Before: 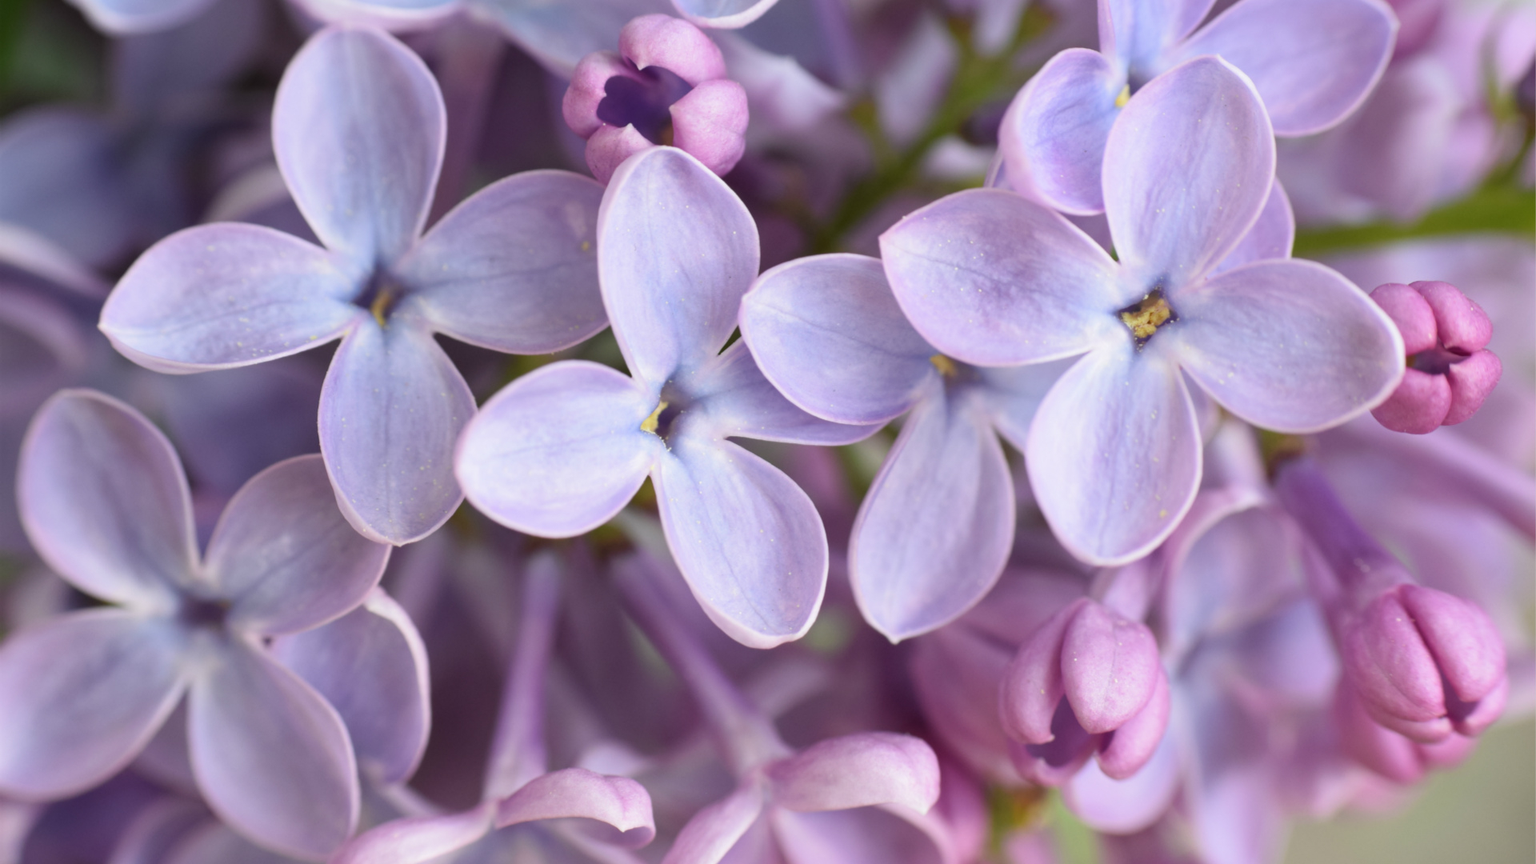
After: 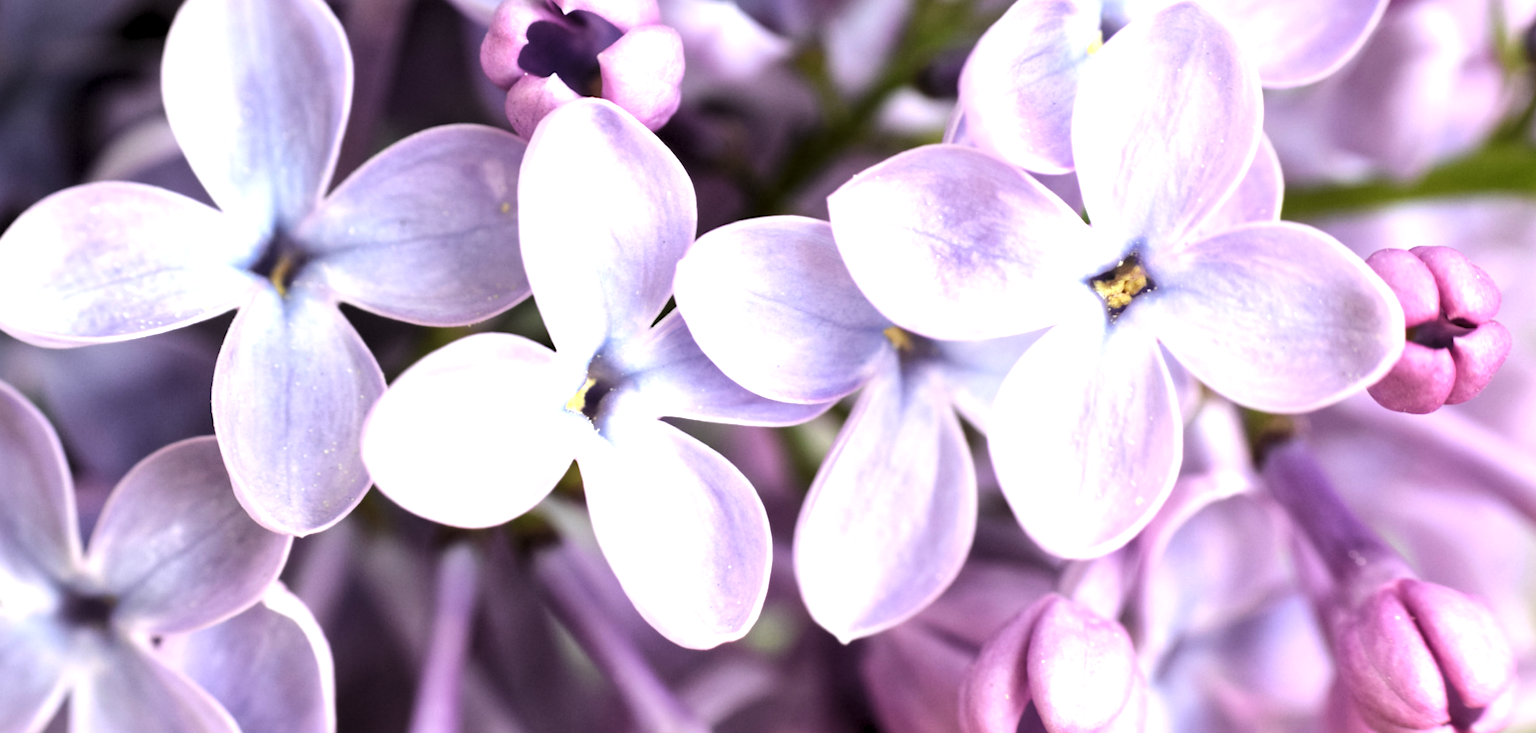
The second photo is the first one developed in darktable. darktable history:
tone equalizer: -8 EV -1.08 EV, -7 EV -1.01 EV, -6 EV -0.867 EV, -5 EV -0.578 EV, -3 EV 0.578 EV, -2 EV 0.867 EV, -1 EV 1.01 EV, +0 EV 1.08 EV, edges refinement/feathering 500, mask exposure compensation -1.57 EV, preserve details no
crop: left 8.155%, top 6.611%, bottom 15.385%
levels: levels [0.073, 0.497, 0.972]
local contrast: mode bilateral grid, contrast 20, coarseness 50, detail 120%, midtone range 0.2
